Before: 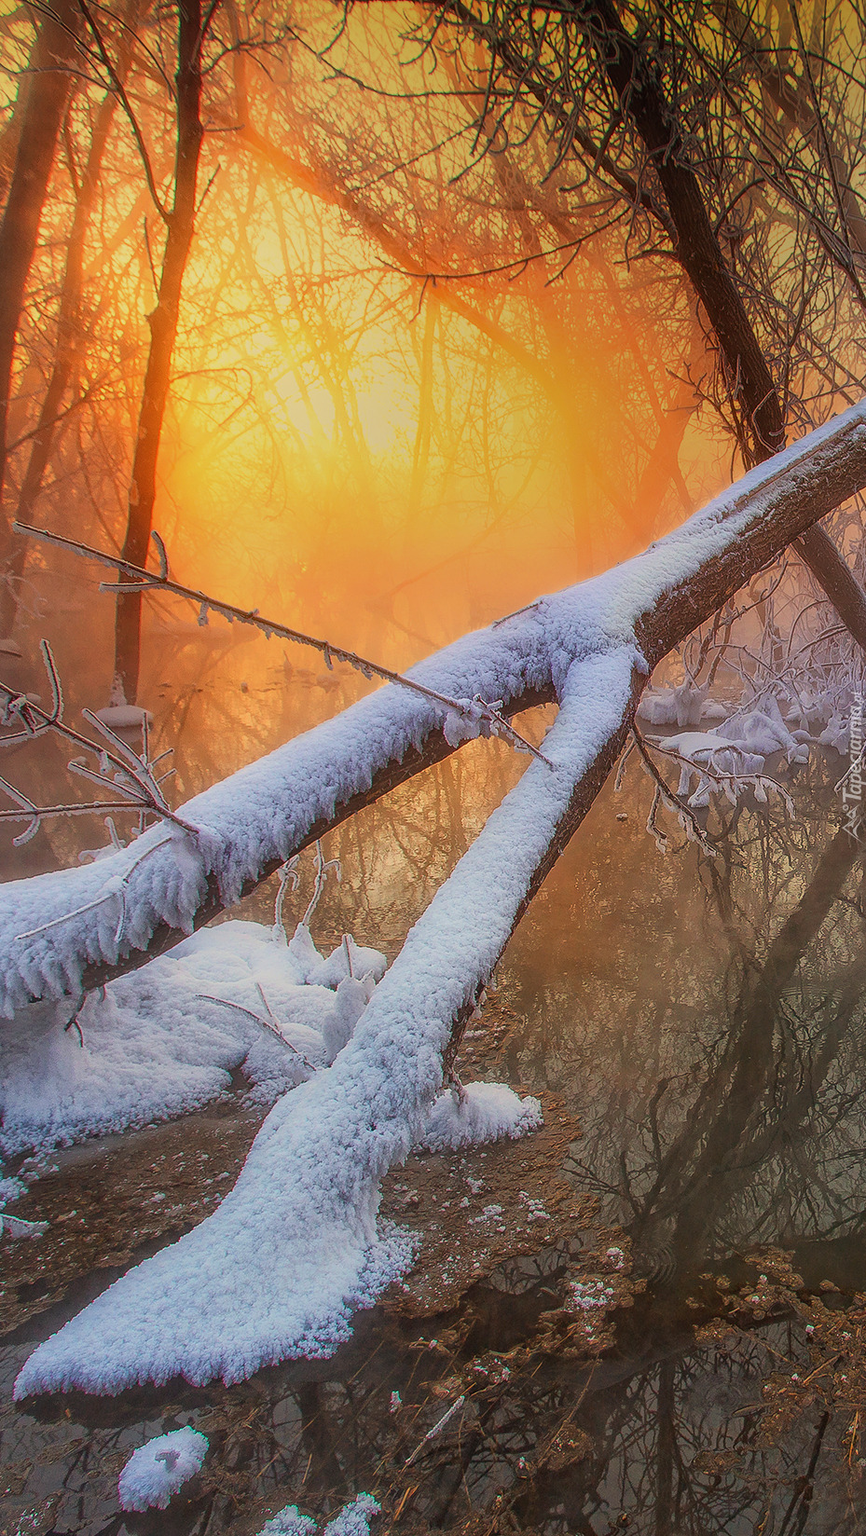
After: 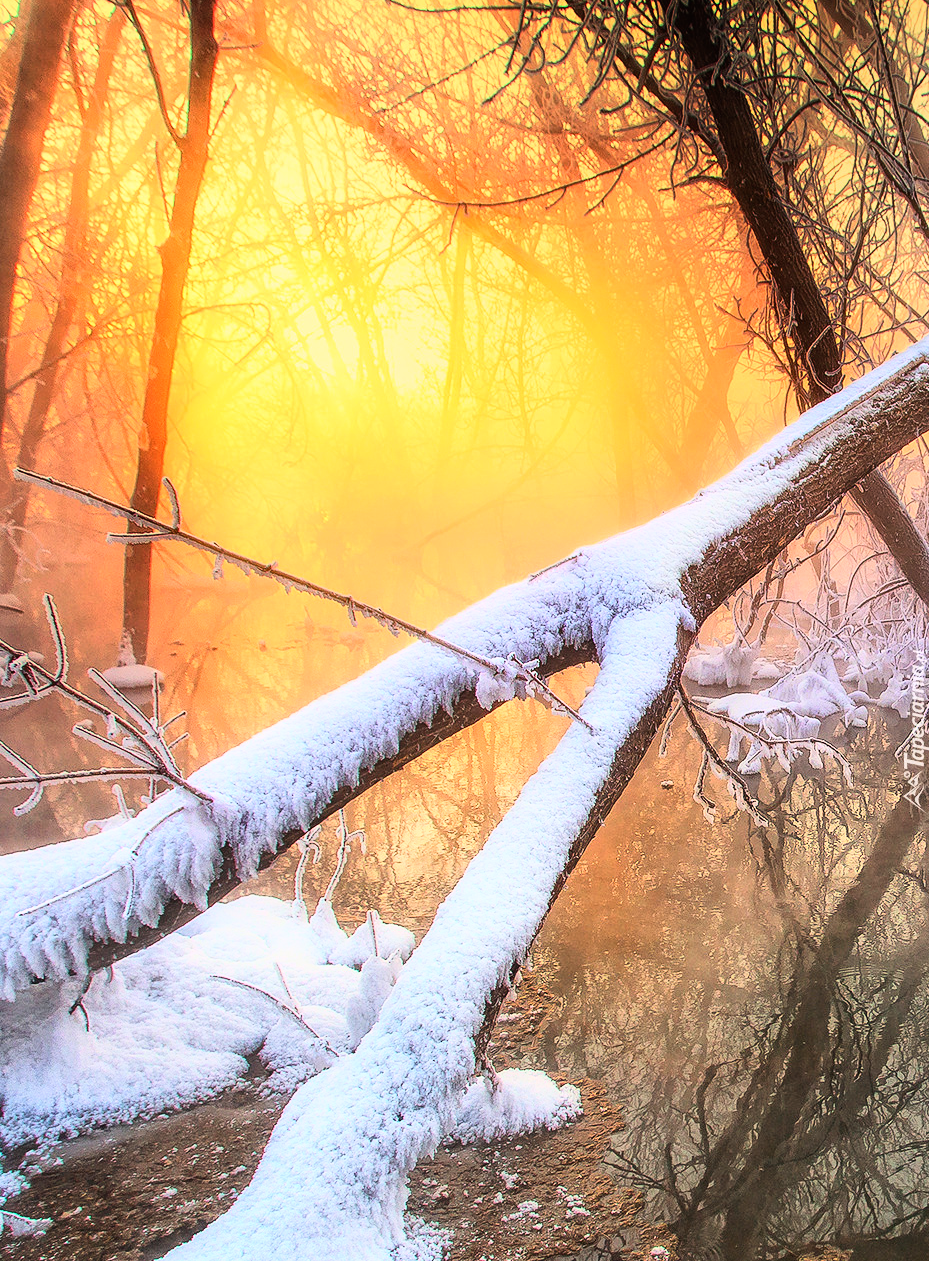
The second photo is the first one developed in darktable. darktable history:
base curve: curves: ch0 [(0, 0) (0.007, 0.004) (0.027, 0.03) (0.046, 0.07) (0.207, 0.54) (0.442, 0.872) (0.673, 0.972) (1, 1)]
crop: top 5.607%, bottom 17.866%
